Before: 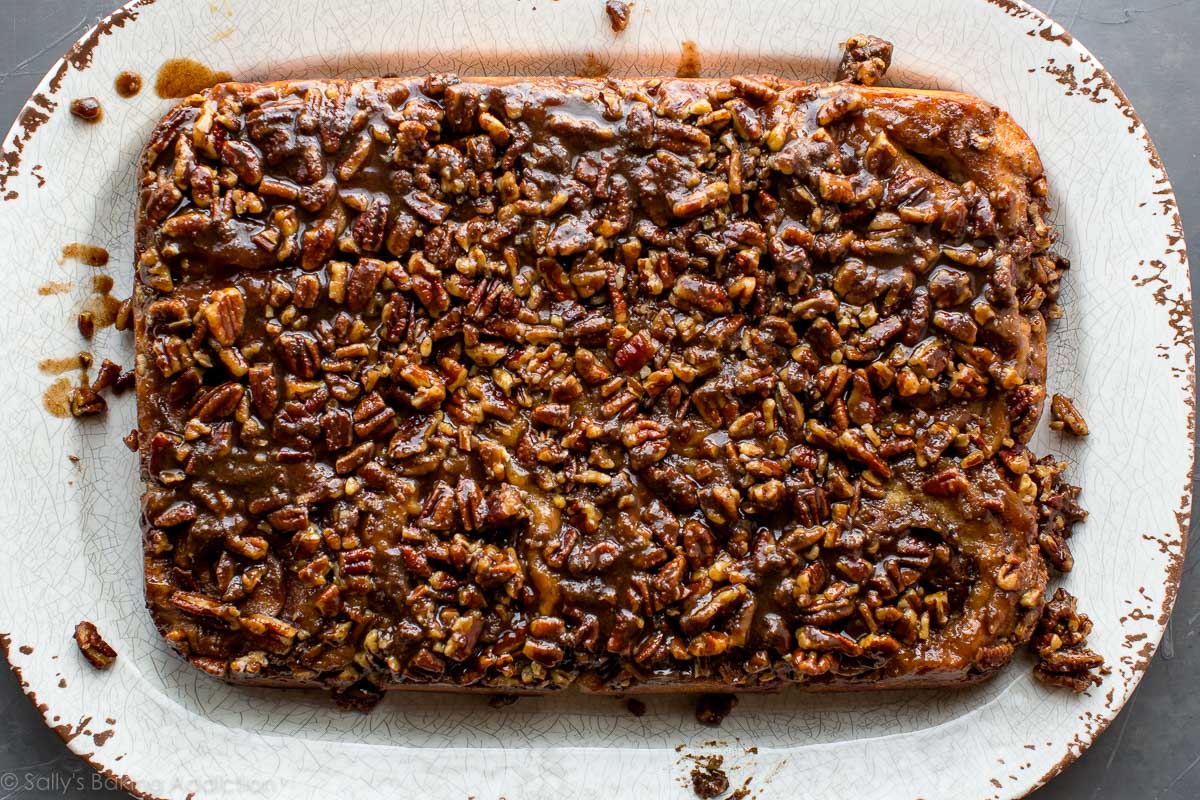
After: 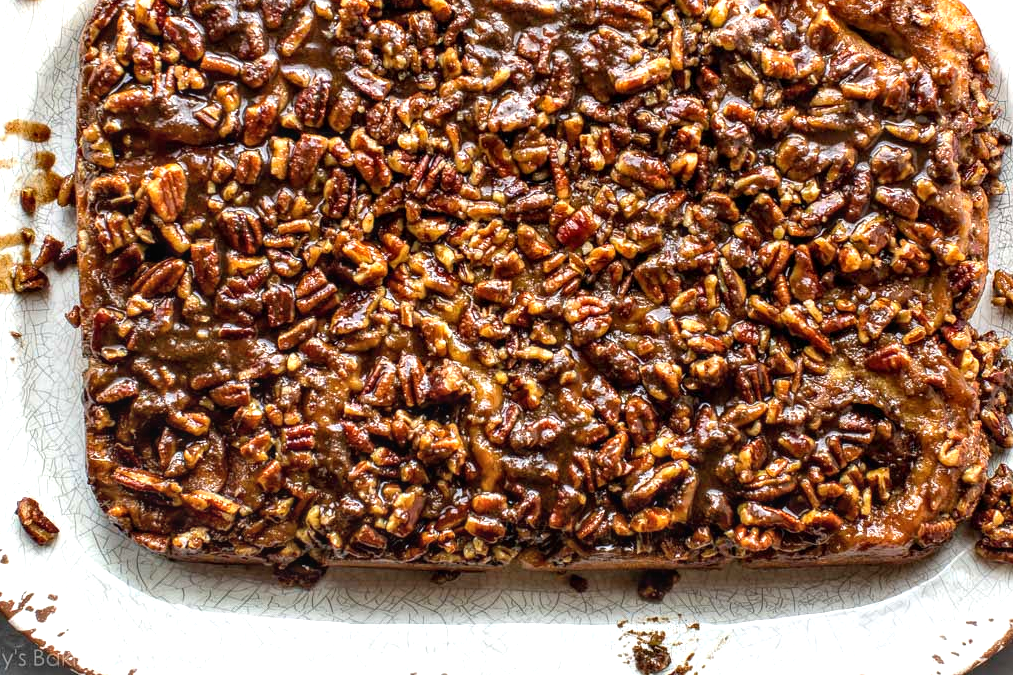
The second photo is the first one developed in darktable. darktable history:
exposure: exposure 0.661 EV, compensate highlight preservation false
crop and rotate: left 4.842%, top 15.51%, right 10.668%
local contrast: on, module defaults
